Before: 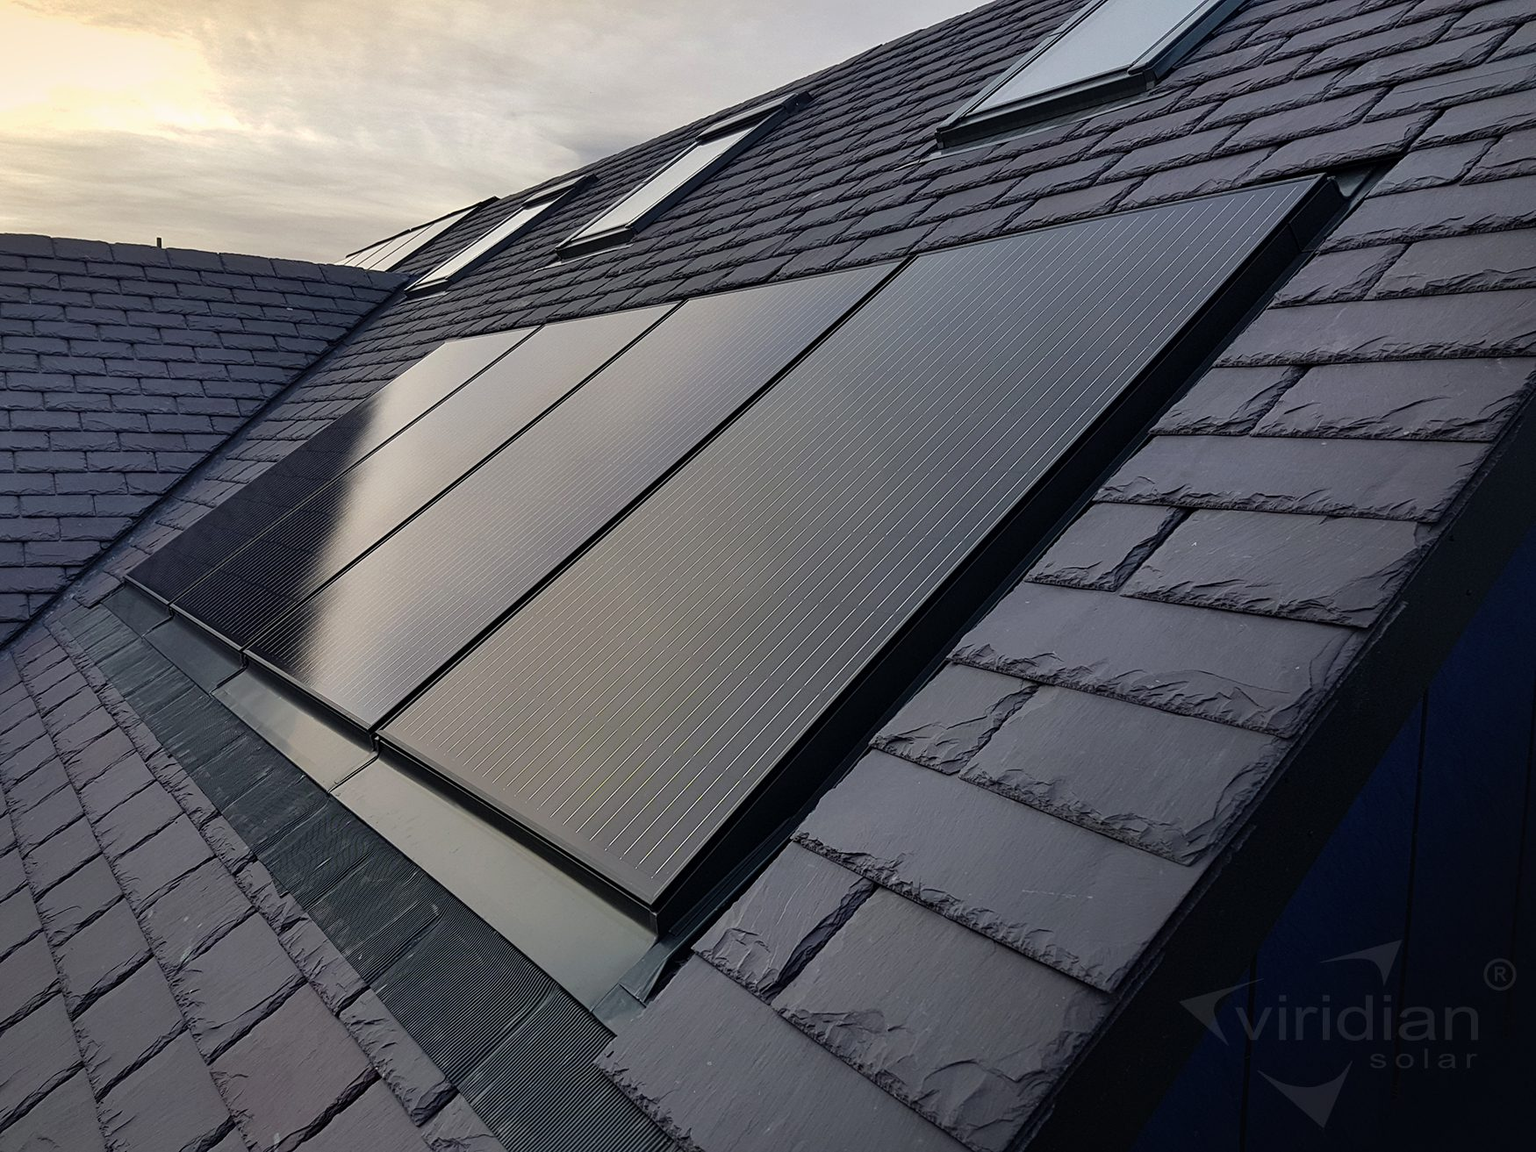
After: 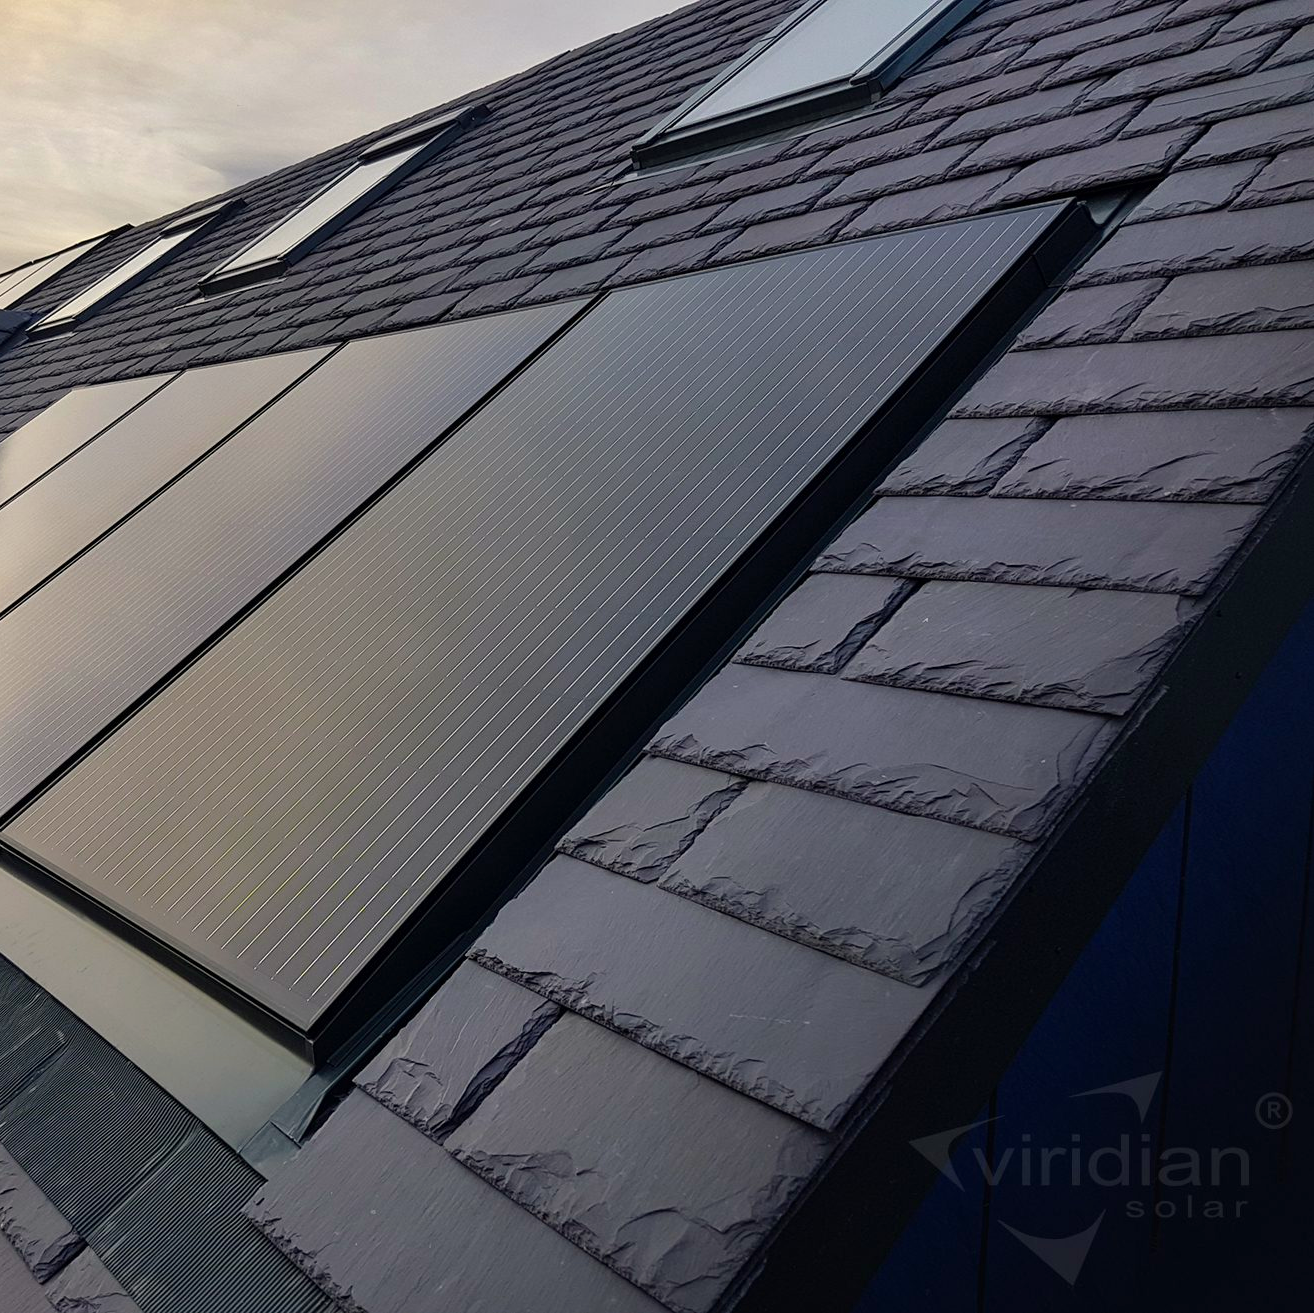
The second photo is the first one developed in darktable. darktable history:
color balance rgb: linear chroma grading › global chroma 15.155%, perceptual saturation grading › global saturation 0.521%, perceptual brilliance grading › global brilliance 2.28%, perceptual brilliance grading › highlights -3.642%, global vibrance 20%
color calibration: x 0.342, y 0.355, temperature 5148.14 K
crop and rotate: left 24.884%
